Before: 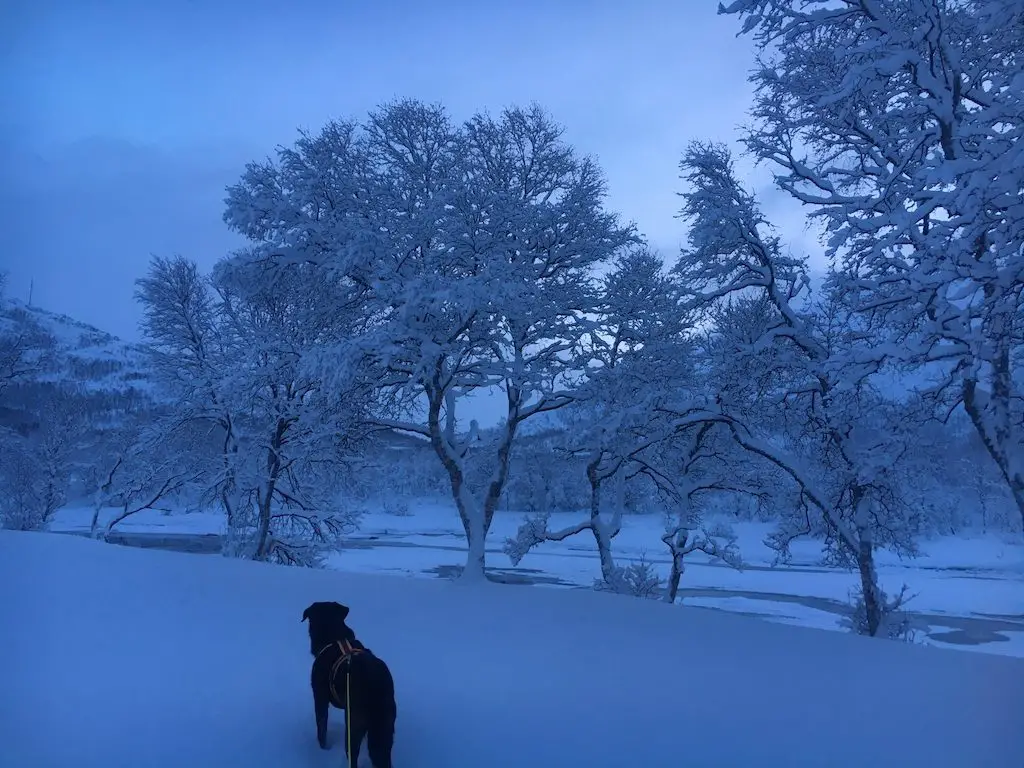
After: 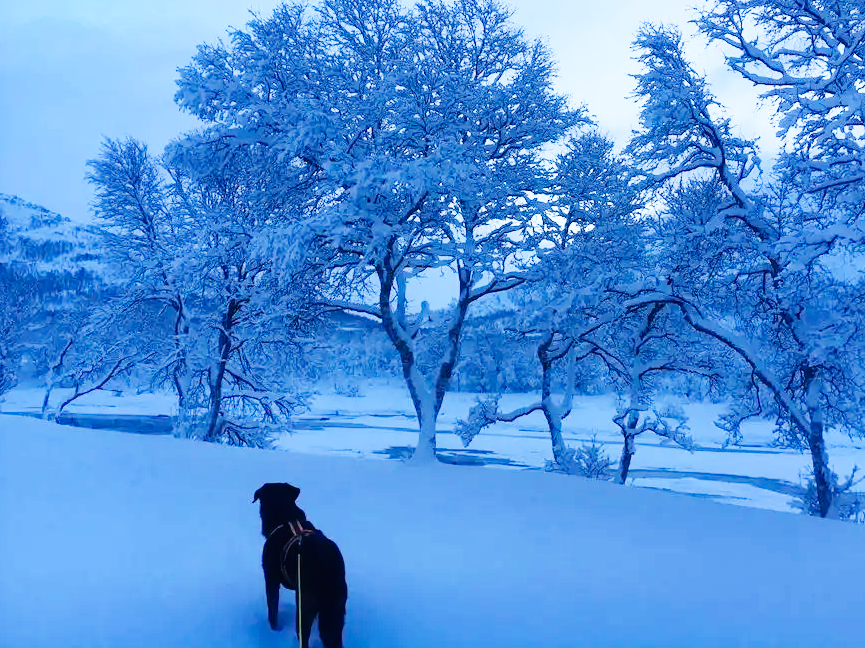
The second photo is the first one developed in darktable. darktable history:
base curve: curves: ch0 [(0, 0.003) (0.001, 0.002) (0.006, 0.004) (0.02, 0.022) (0.048, 0.086) (0.094, 0.234) (0.162, 0.431) (0.258, 0.629) (0.385, 0.8) (0.548, 0.918) (0.751, 0.988) (1, 1)], preserve colors none
crop and rotate: left 4.842%, top 15.51%, right 10.668%
